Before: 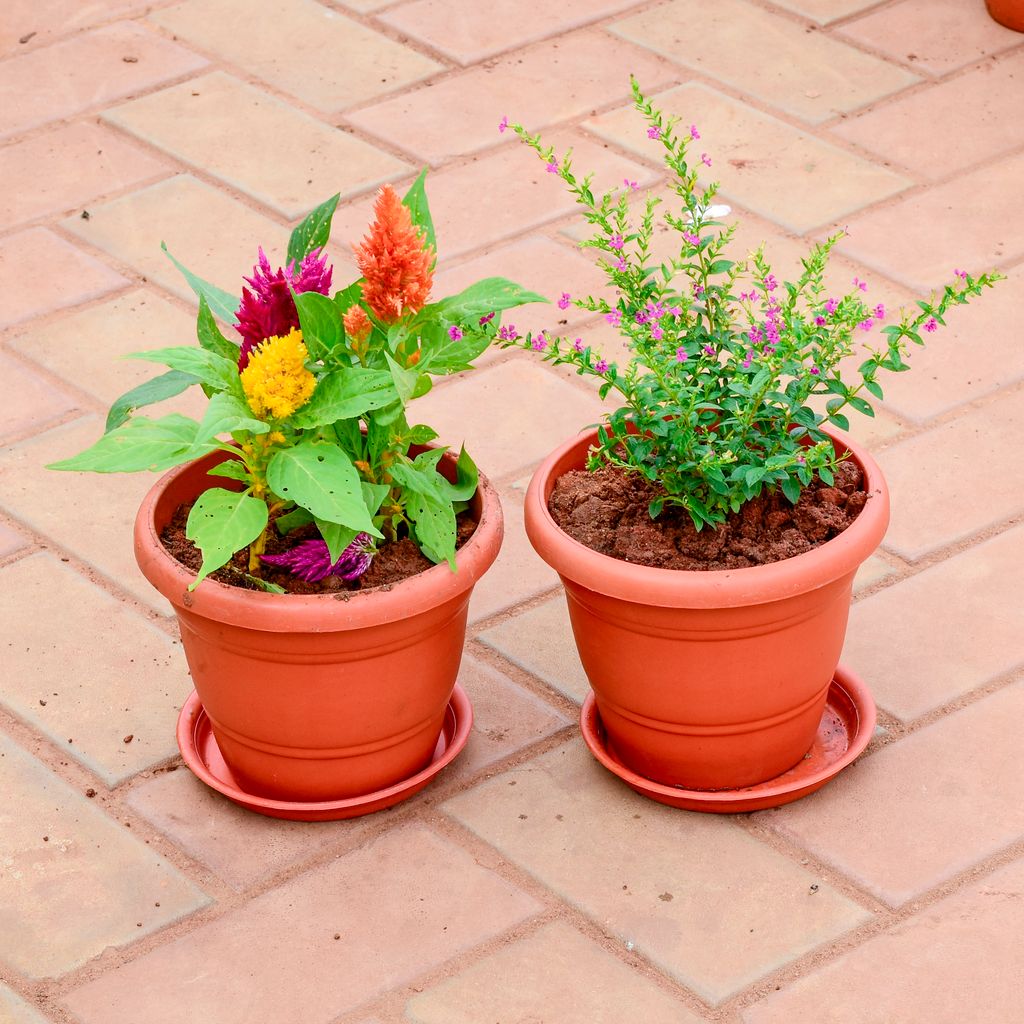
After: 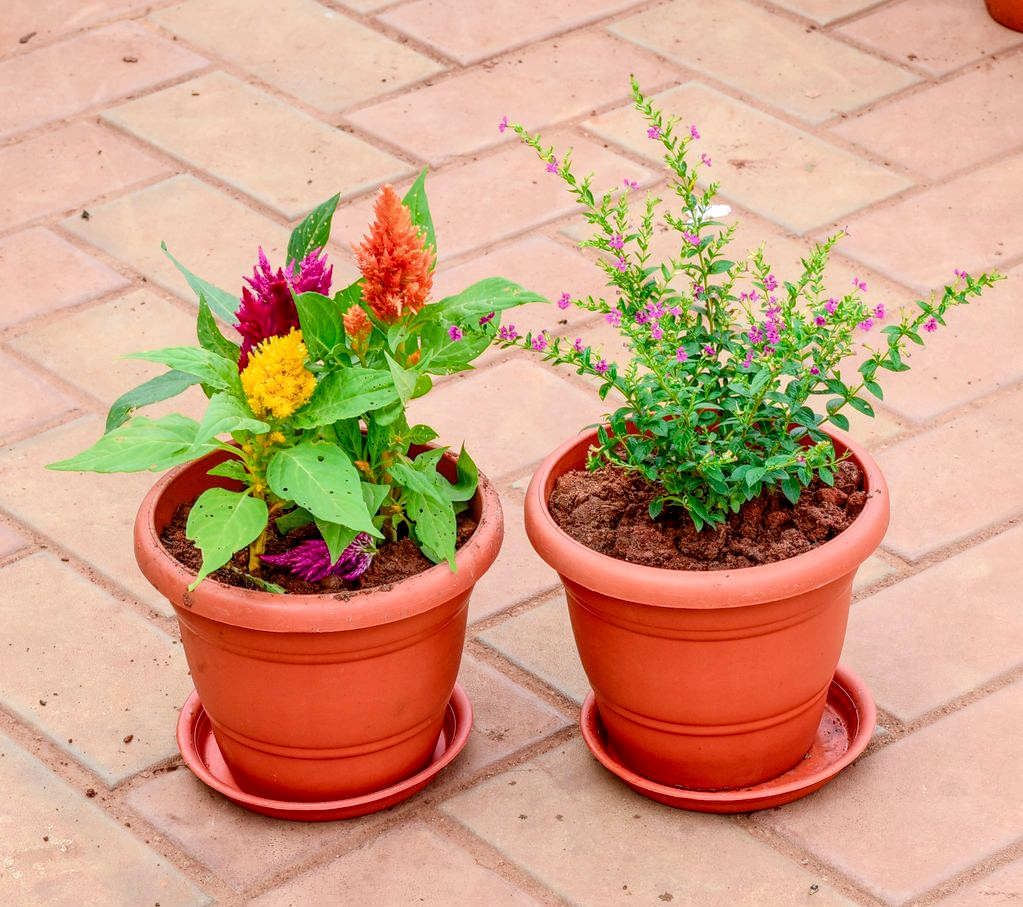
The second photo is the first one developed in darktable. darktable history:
crop and rotate: top 0%, bottom 11.389%
local contrast: on, module defaults
